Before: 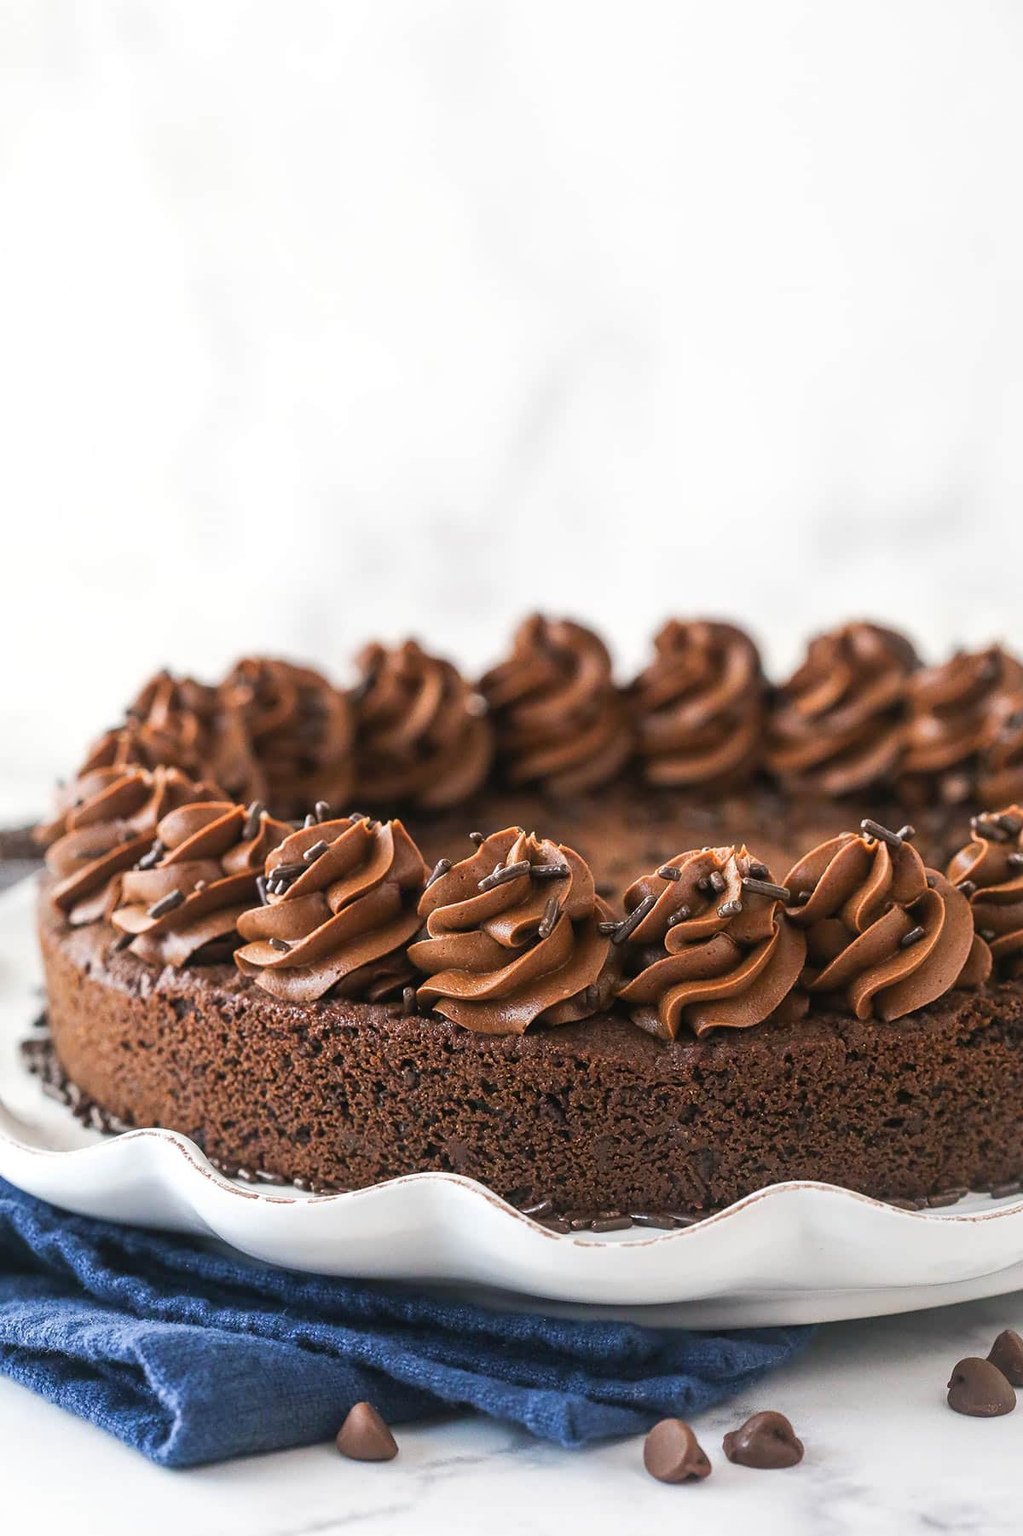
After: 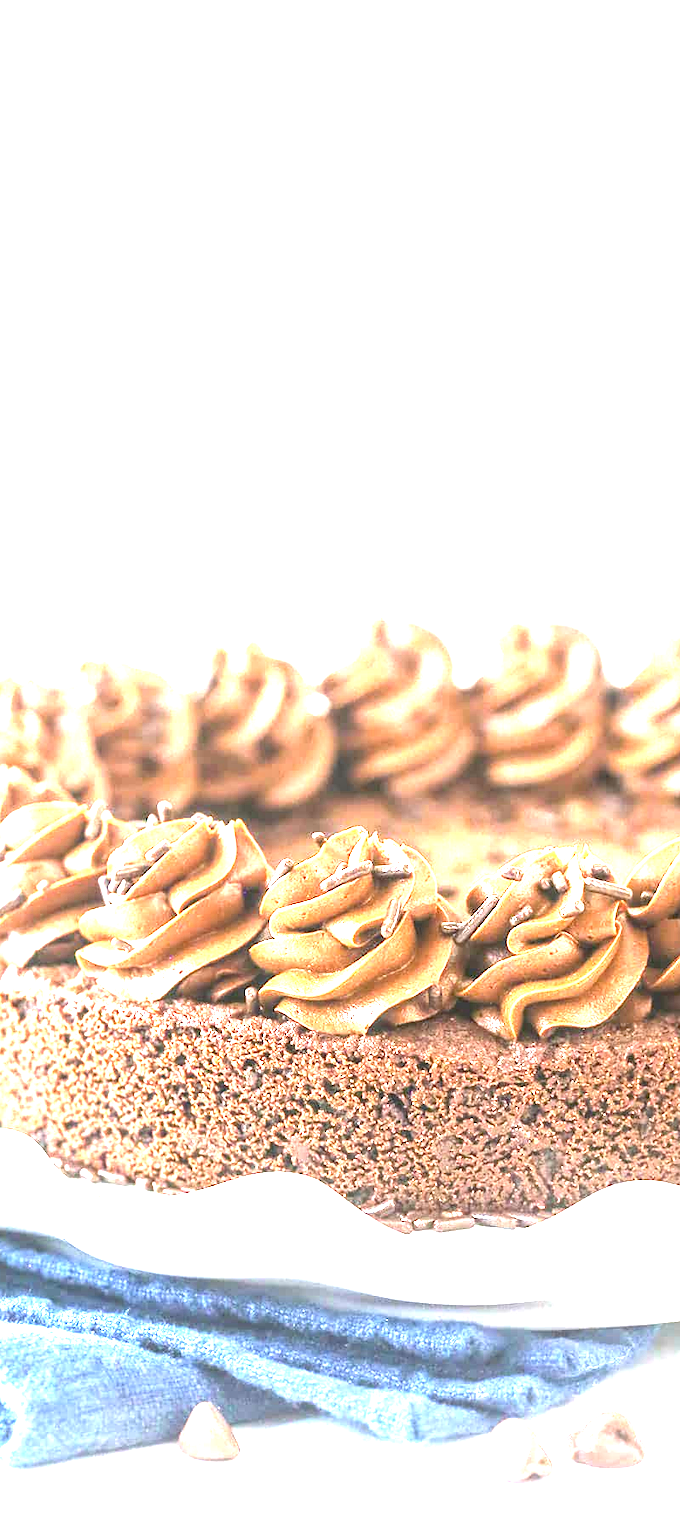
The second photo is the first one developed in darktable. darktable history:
exposure: exposure 3.03 EV, compensate highlight preservation false
crop and rotate: left 15.458%, right 17.978%
local contrast: on, module defaults
